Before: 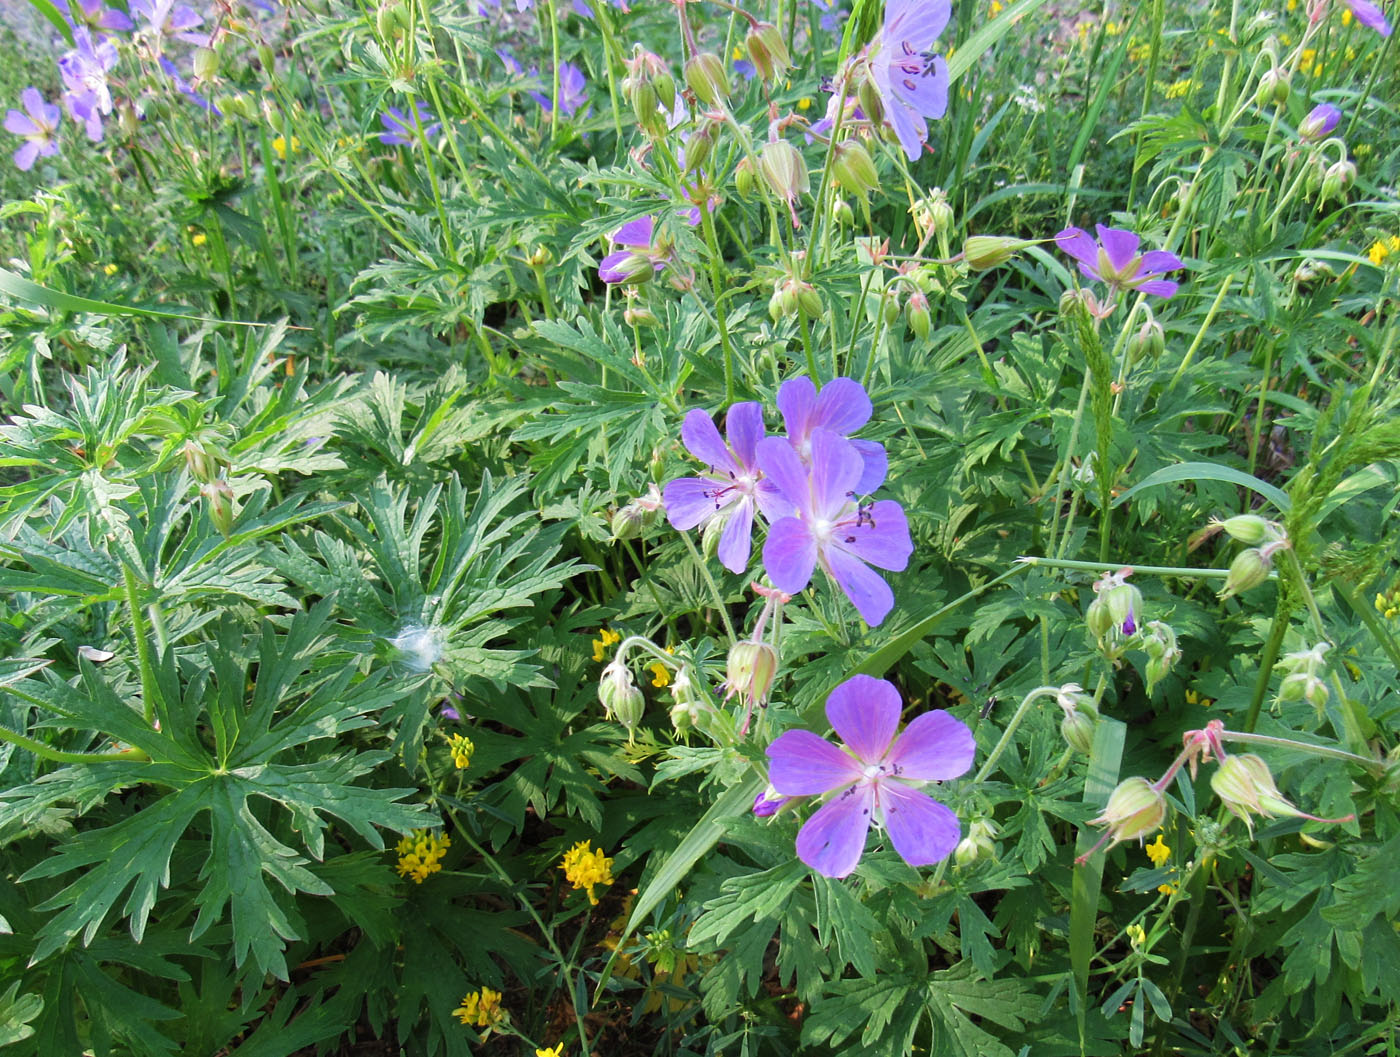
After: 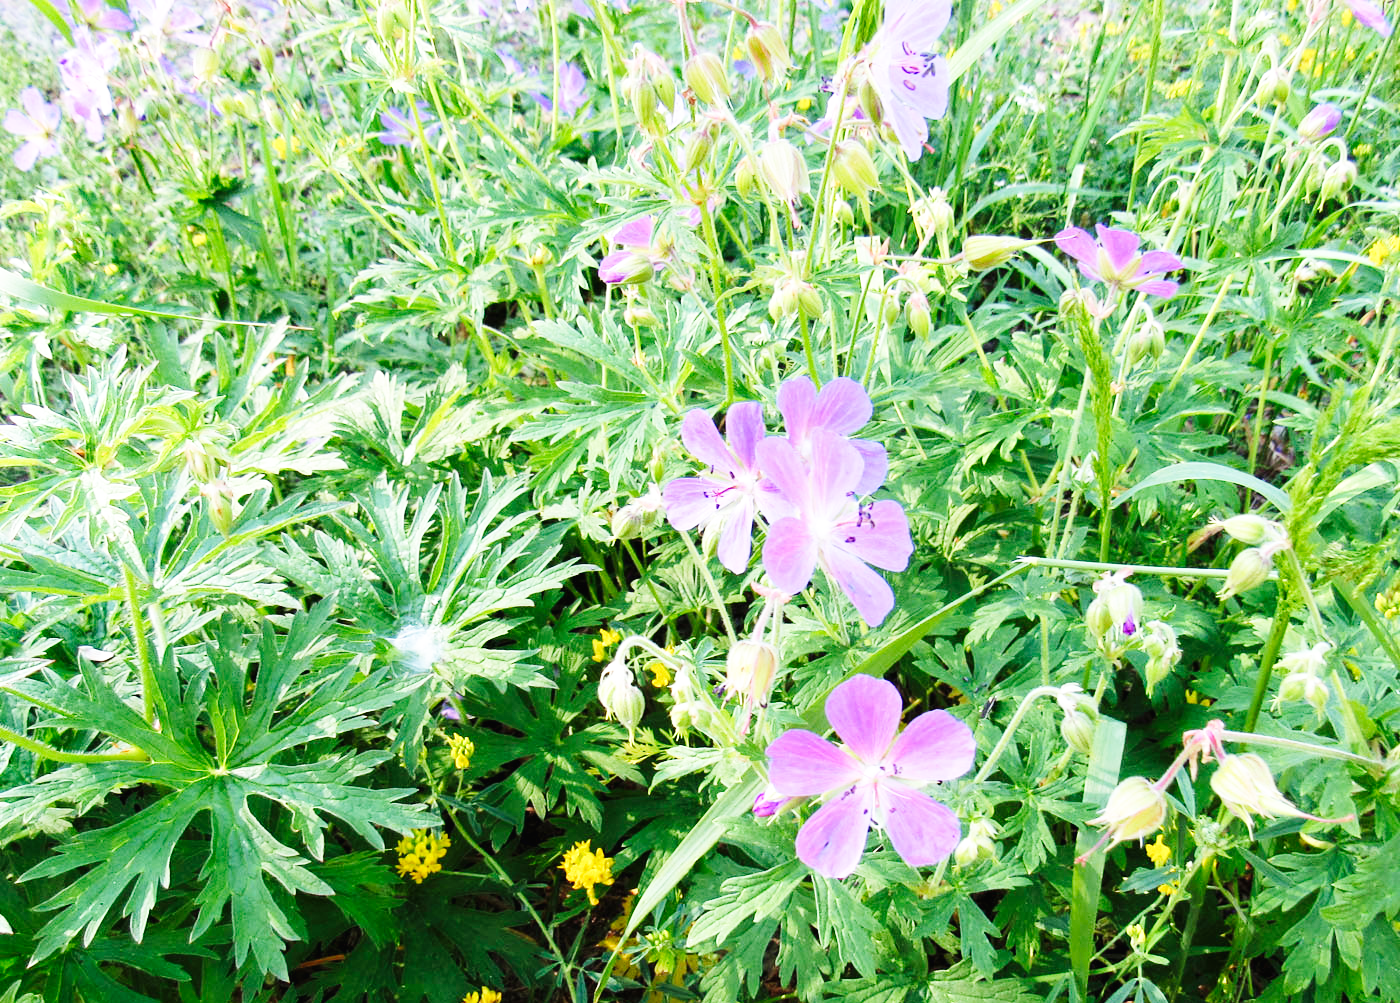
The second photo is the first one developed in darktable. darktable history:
crop and rotate: top 0%, bottom 5.097%
base curve: curves: ch0 [(0, 0.003) (0.001, 0.002) (0.006, 0.004) (0.02, 0.022) (0.048, 0.086) (0.094, 0.234) (0.162, 0.431) (0.258, 0.629) (0.385, 0.8) (0.548, 0.918) (0.751, 0.988) (1, 1)], preserve colors none
